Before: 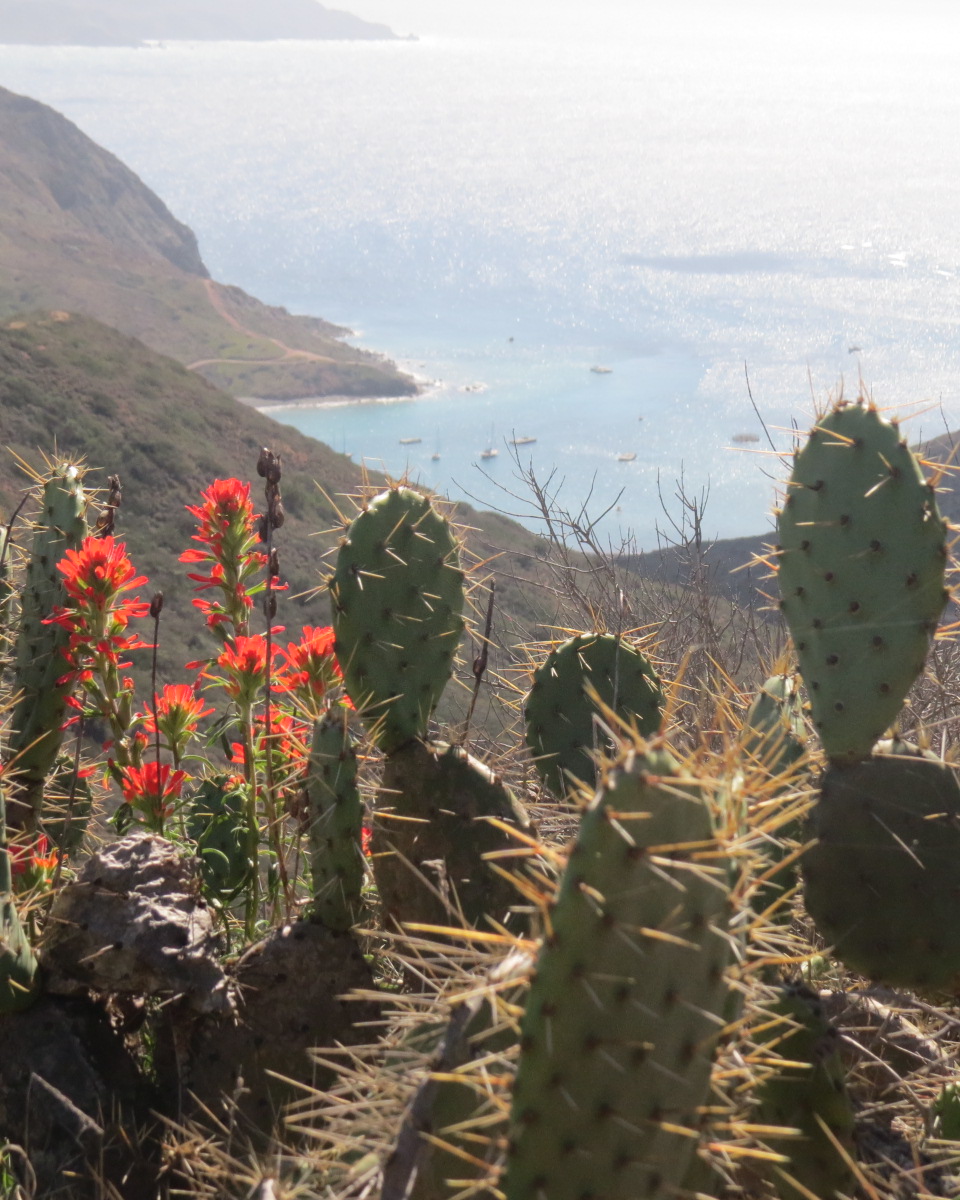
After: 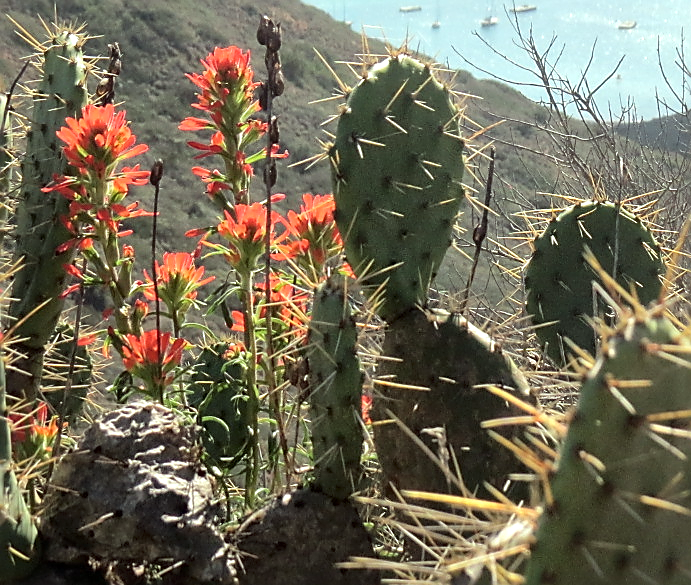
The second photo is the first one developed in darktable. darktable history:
contrast brightness saturation: saturation -0.056
crop: top 36.069%, right 27.956%, bottom 15.098%
color correction: highlights a* -8.11, highlights b* 3.72
local contrast: mode bilateral grid, contrast 19, coarseness 50, detail 161%, midtone range 0.2
tone equalizer: -8 EV -0.385 EV, -7 EV -0.407 EV, -6 EV -0.338 EV, -5 EV -0.249 EV, -3 EV 0.223 EV, -2 EV 0.312 EV, -1 EV 0.4 EV, +0 EV 0.409 EV
sharpen: radius 1.429, amount 1.26, threshold 0.636
